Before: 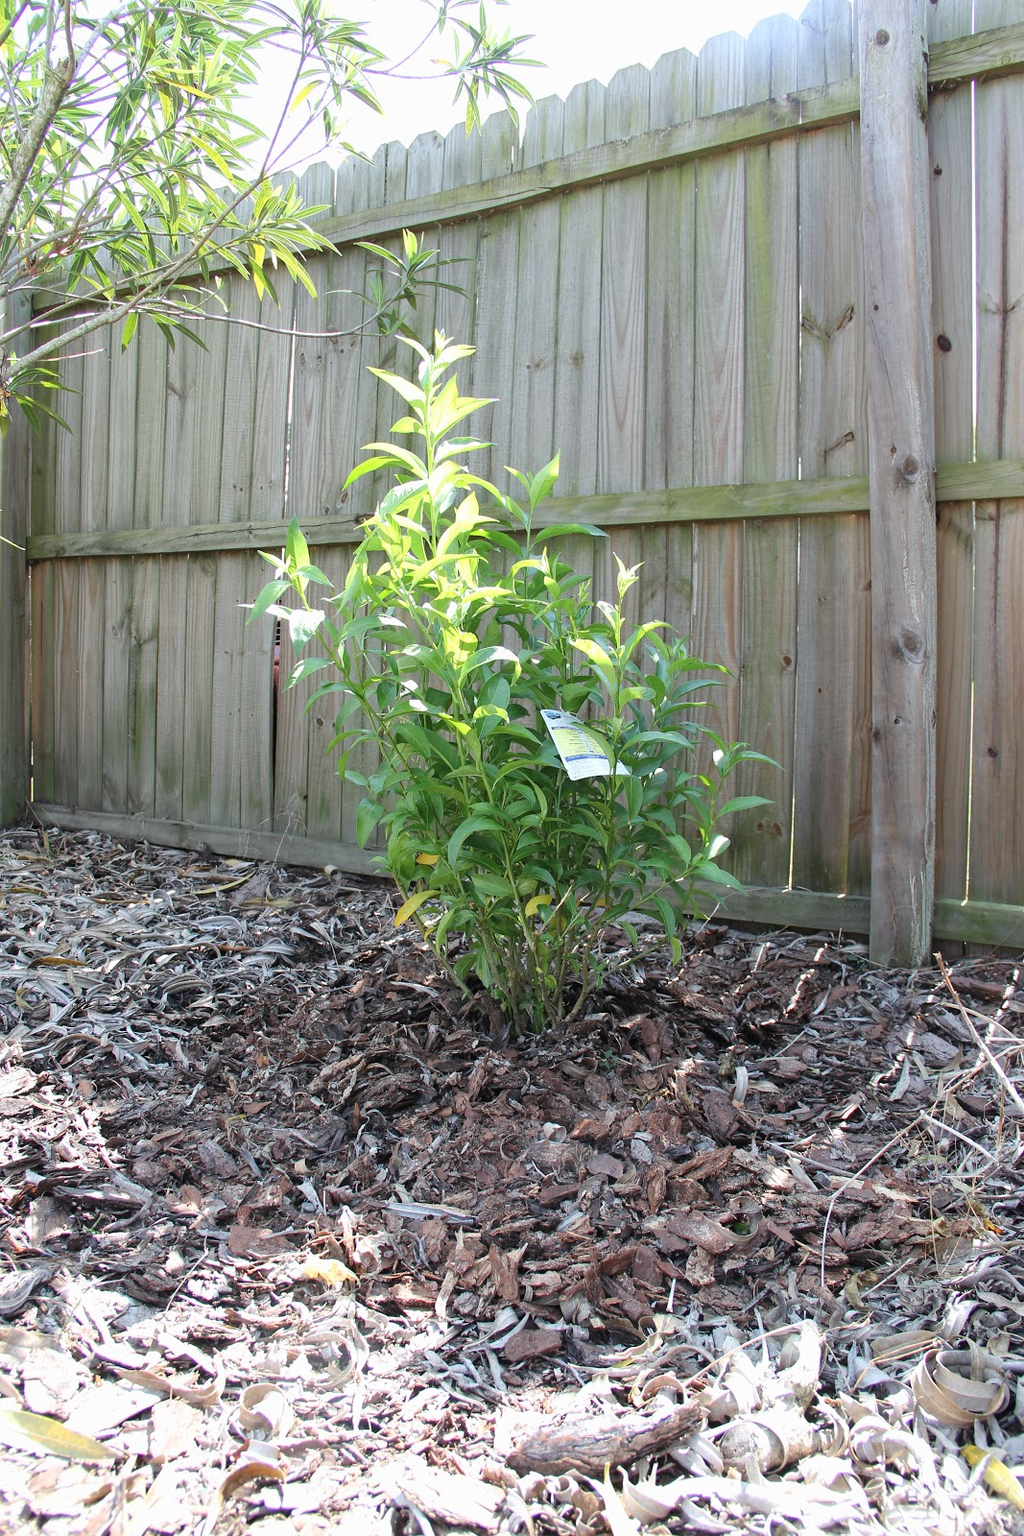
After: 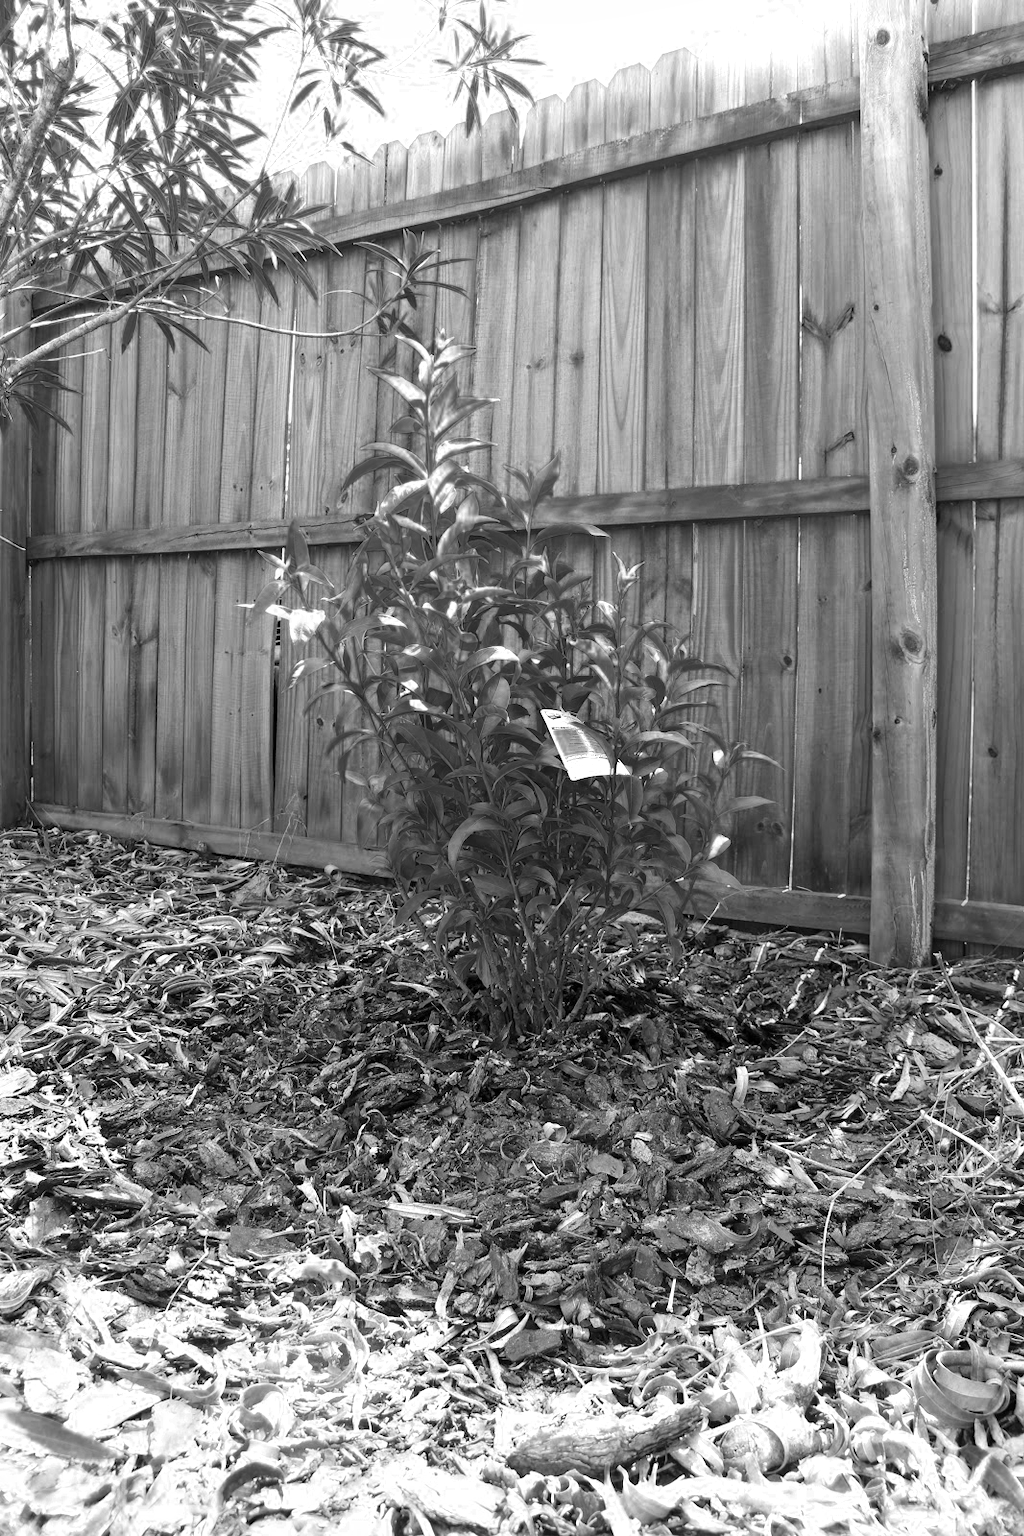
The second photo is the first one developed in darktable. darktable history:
base curve: preserve colors none
local contrast: mode bilateral grid, contrast 20, coarseness 49, detail 120%, midtone range 0.2
color zones: curves: ch0 [(0.287, 0.048) (0.493, 0.484) (0.737, 0.816)]; ch1 [(0, 0) (0.143, 0) (0.286, 0) (0.429, 0) (0.571, 0) (0.714, 0) (0.857, 0)]
shadows and highlights: shadows -31.44, highlights 30.54
